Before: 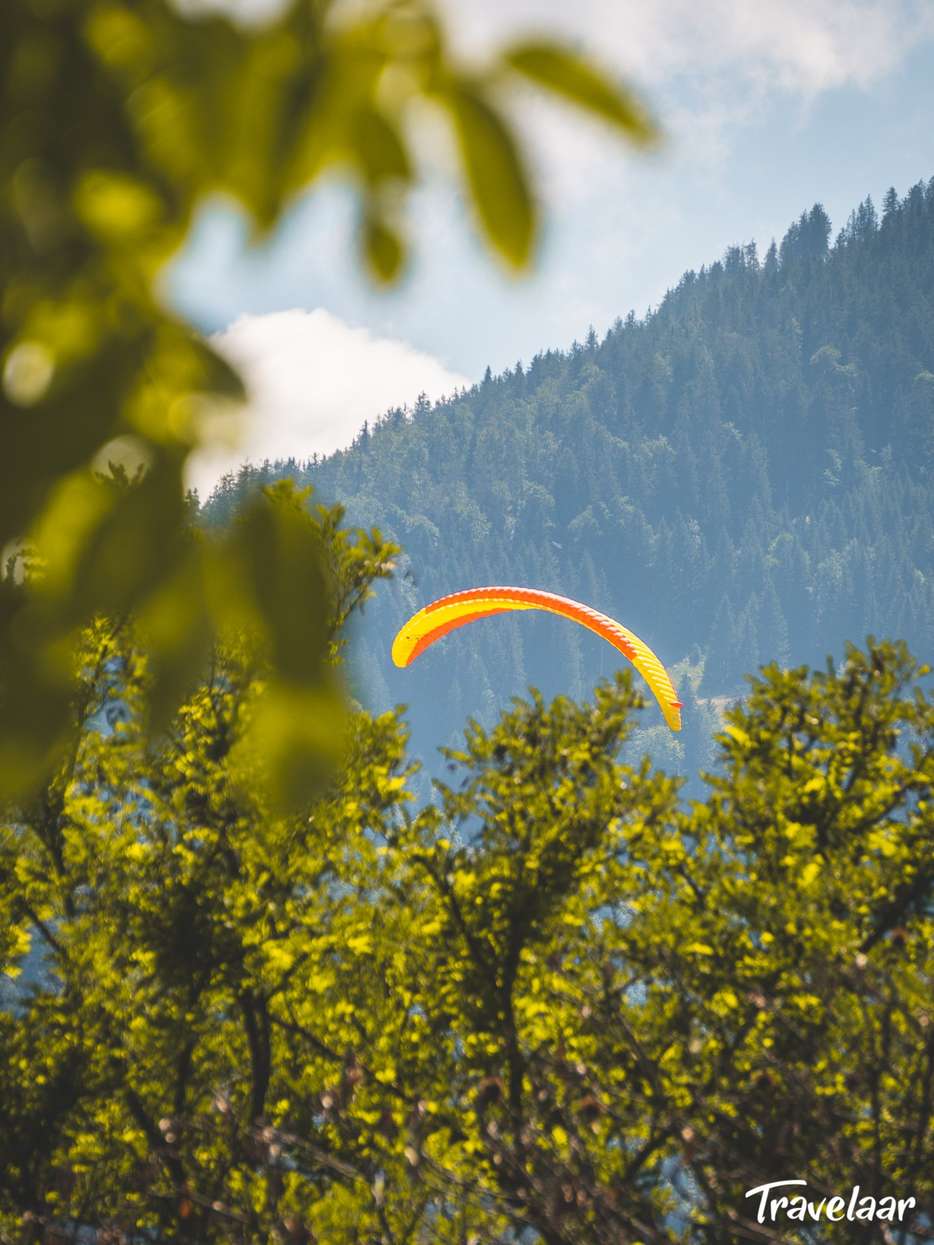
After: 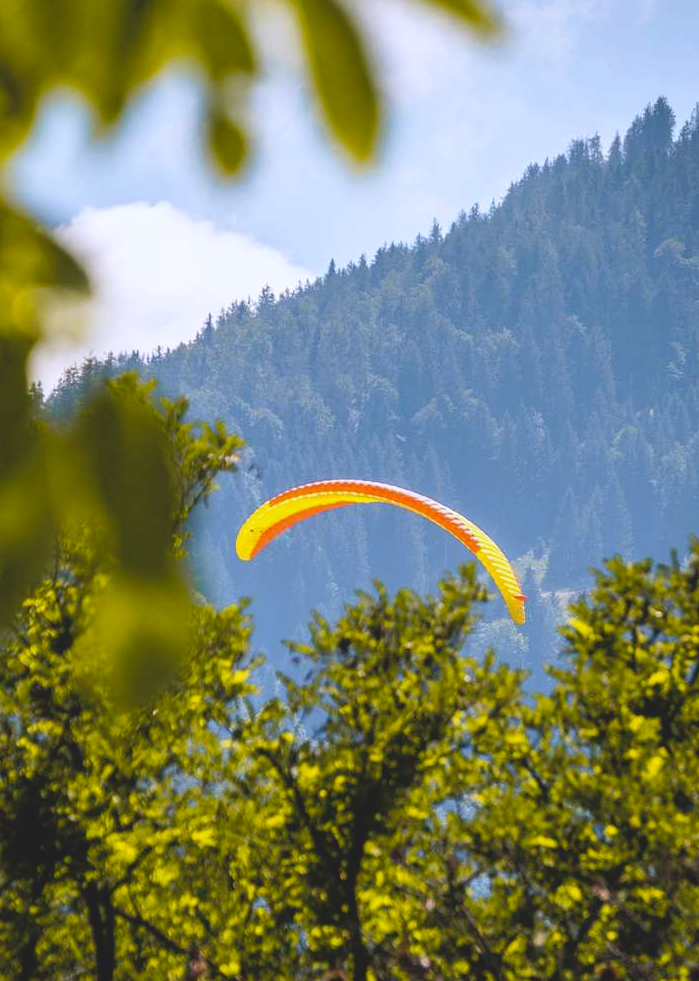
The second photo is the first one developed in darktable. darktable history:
crop: left 16.768%, top 8.653%, right 8.362%, bottom 12.485%
white balance: red 0.967, blue 1.119, emerald 0.756
tone curve: curves: ch0 [(0, 0) (0.003, 0.004) (0.011, 0.005) (0.025, 0.014) (0.044, 0.037) (0.069, 0.059) (0.1, 0.096) (0.136, 0.116) (0.177, 0.133) (0.224, 0.177) (0.277, 0.255) (0.335, 0.319) (0.399, 0.385) (0.468, 0.457) (0.543, 0.545) (0.623, 0.621) (0.709, 0.705) (0.801, 0.801) (0.898, 0.901) (1, 1)], preserve colors none
